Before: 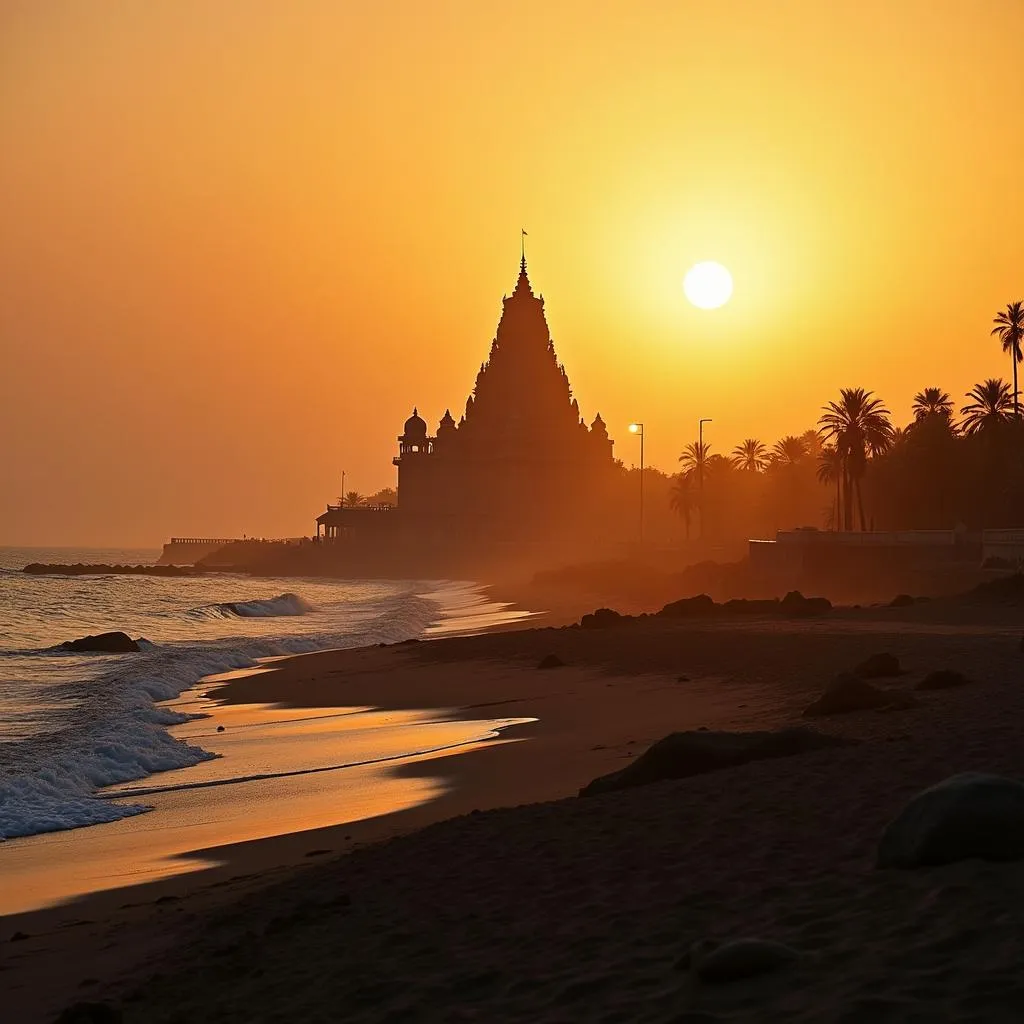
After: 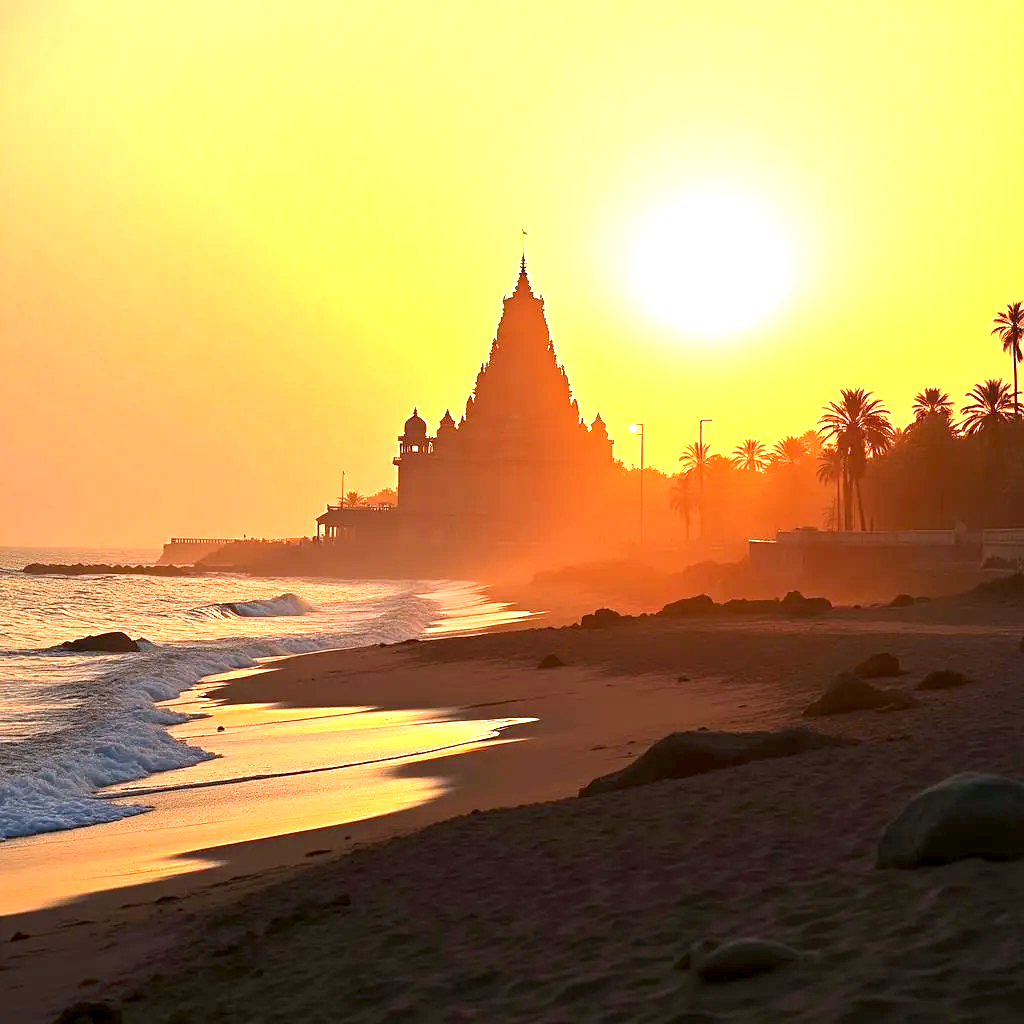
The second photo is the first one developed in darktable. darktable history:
levels: mode automatic, white 99.96%, levels [0, 0.352, 0.703]
exposure: black level correction 0.001, exposure 1.736 EV, compensate highlight preservation false
